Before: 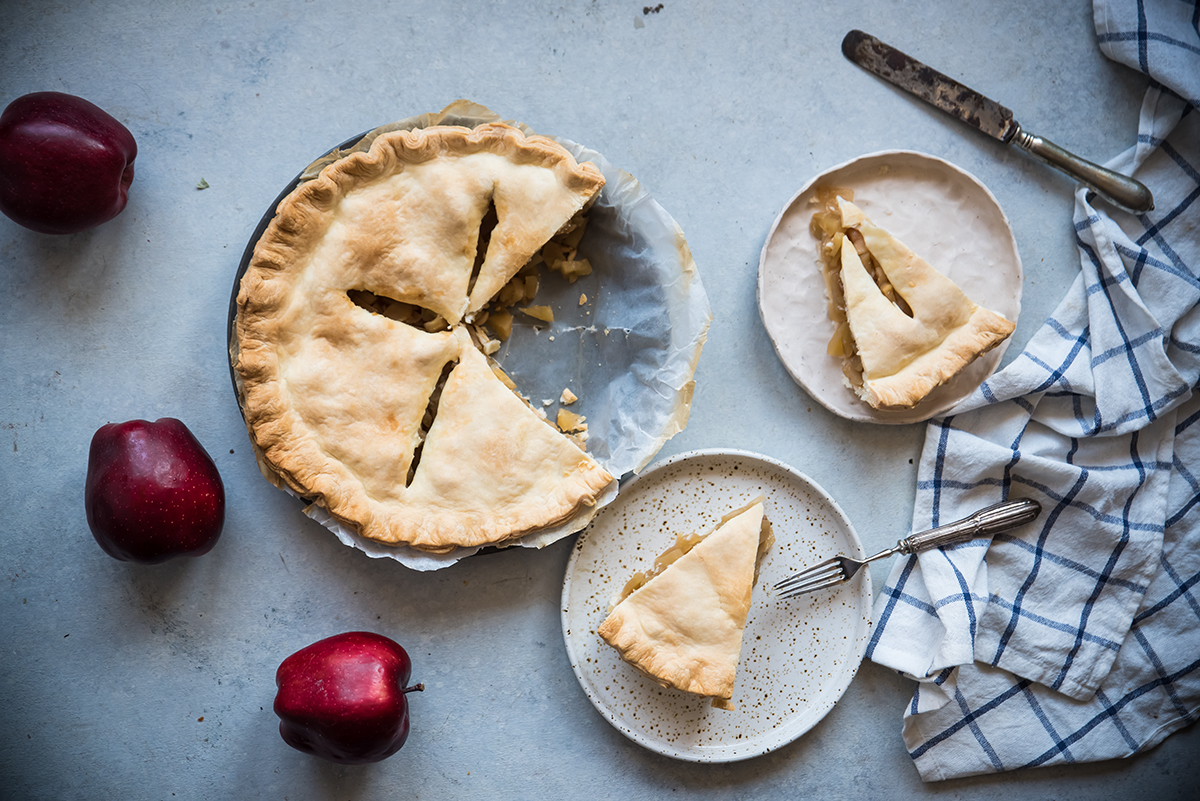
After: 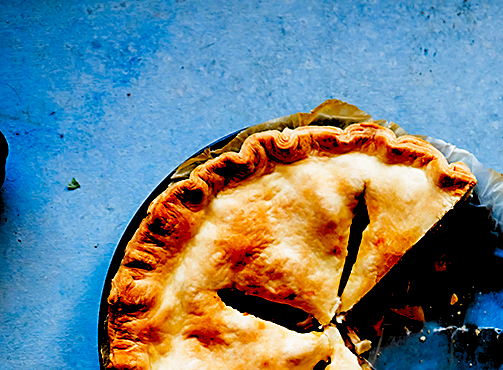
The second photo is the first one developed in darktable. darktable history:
levels: levels [0.072, 0.414, 0.976]
crop and rotate: left 10.817%, top 0.062%, right 47.194%, bottom 53.626%
contrast brightness saturation: brightness -1, saturation 1
sharpen: on, module defaults
shadows and highlights: radius 125.46, shadows 21.19, highlights -21.19, low approximation 0.01
filmic rgb: black relative exposure -8.7 EV, white relative exposure 2.7 EV, threshold 3 EV, target black luminance 0%, hardness 6.25, latitude 76.53%, contrast 1.326, shadows ↔ highlights balance -0.349%, preserve chrominance no, color science v4 (2020), enable highlight reconstruction true
